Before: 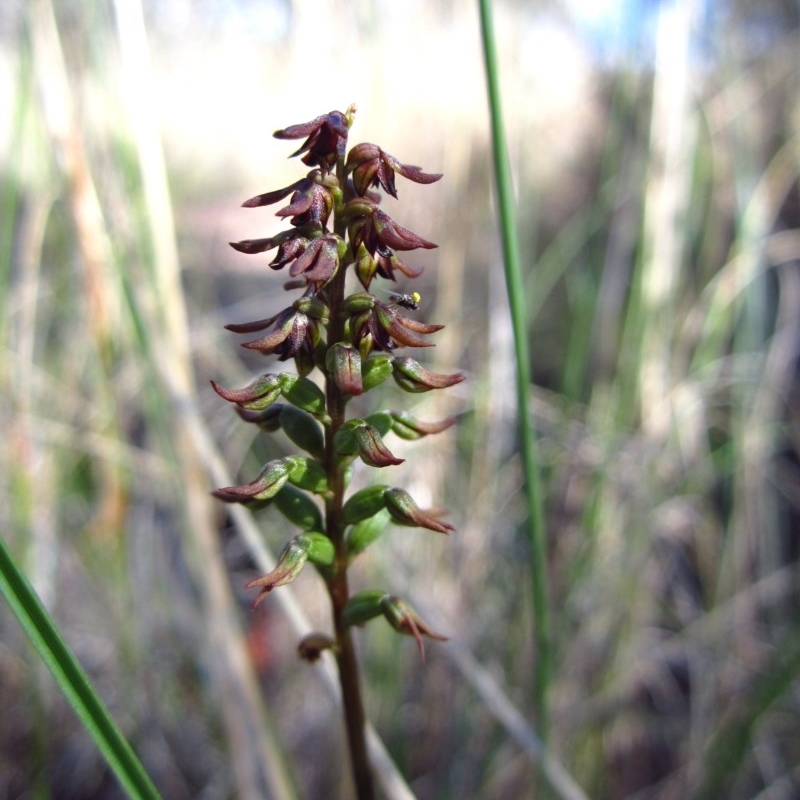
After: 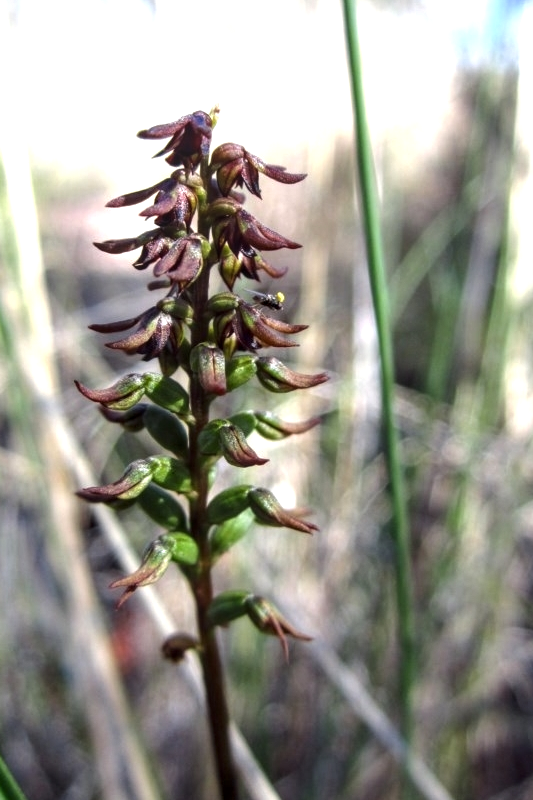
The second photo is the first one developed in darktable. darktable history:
crop: left 17.101%, right 16.234%
local contrast: detail 130%
tone equalizer: -8 EV -0.4 EV, -7 EV -0.425 EV, -6 EV -0.372 EV, -5 EV -0.204 EV, -3 EV 0.196 EV, -2 EV 0.315 EV, -1 EV 0.404 EV, +0 EV 0.396 EV, edges refinement/feathering 500, mask exposure compensation -1.57 EV, preserve details no
